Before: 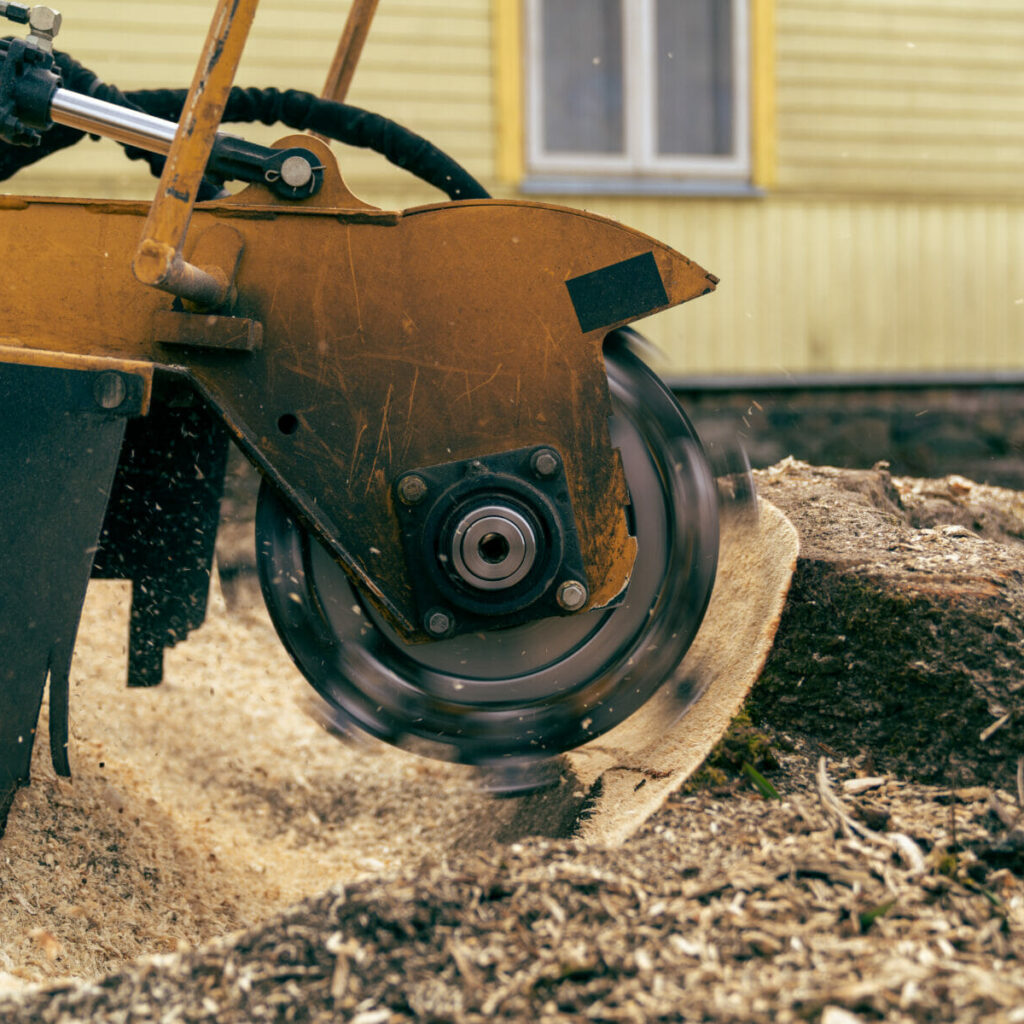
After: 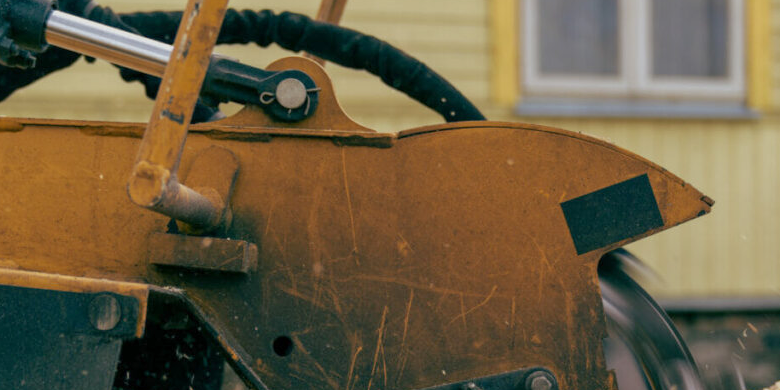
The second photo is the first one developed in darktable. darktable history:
tone equalizer: -8 EV 0.25 EV, -7 EV 0.417 EV, -6 EV 0.417 EV, -5 EV 0.25 EV, -3 EV -0.25 EV, -2 EV -0.417 EV, -1 EV -0.417 EV, +0 EV -0.25 EV, edges refinement/feathering 500, mask exposure compensation -1.57 EV, preserve details guided filter
crop: left 0.579%, top 7.627%, right 23.167%, bottom 54.275%
